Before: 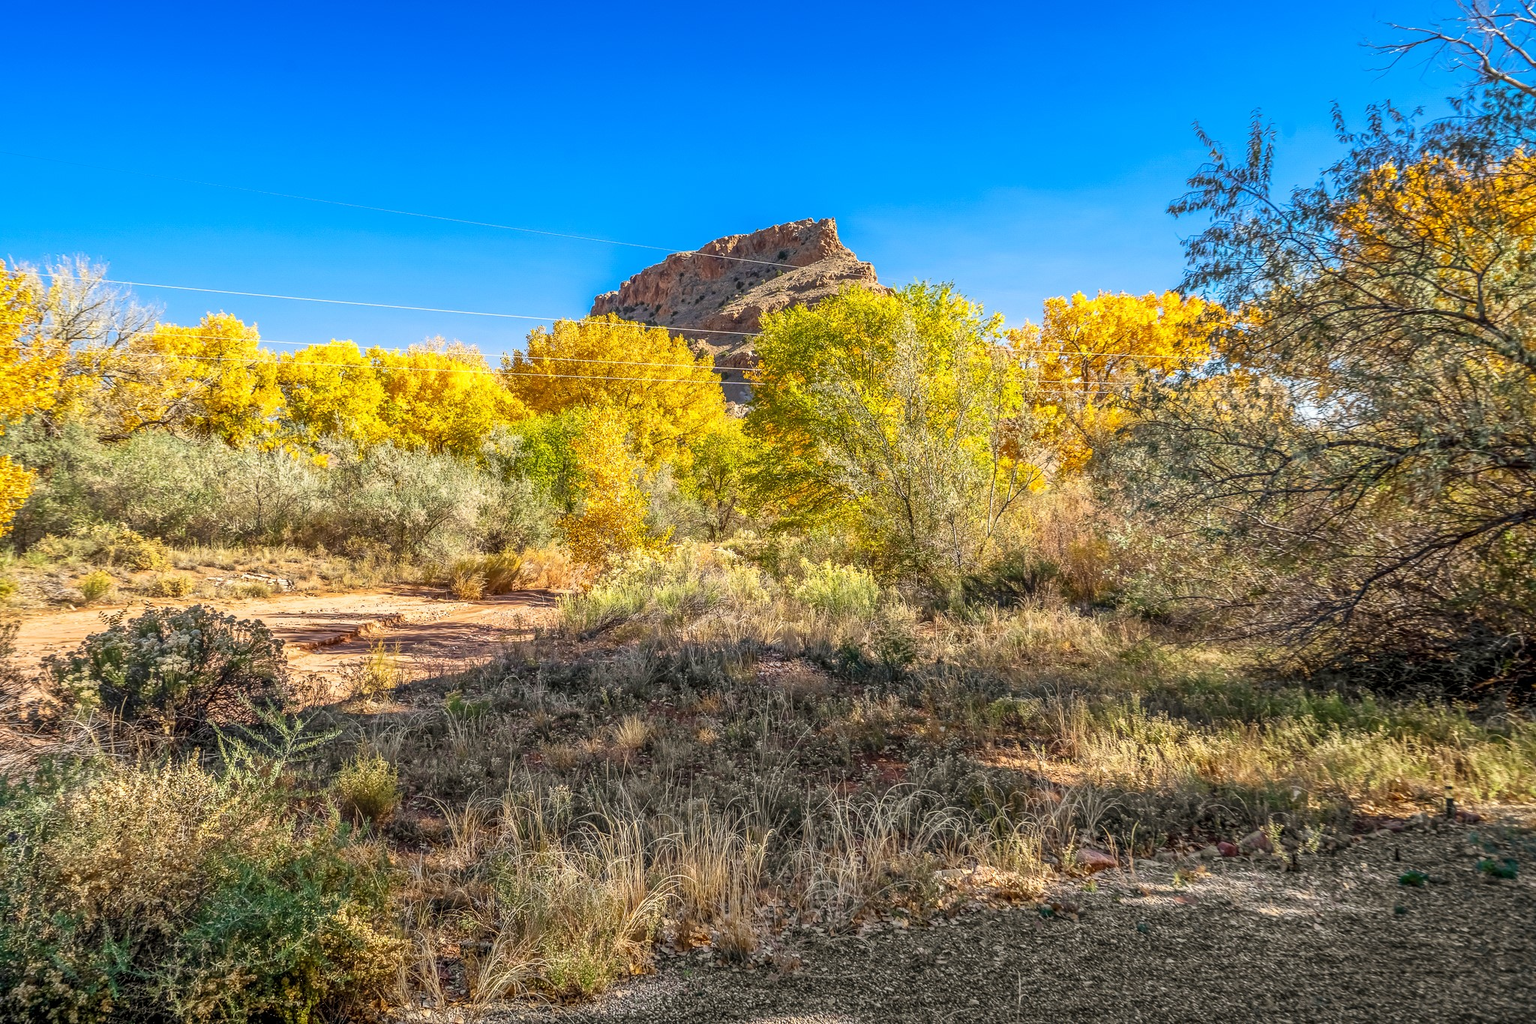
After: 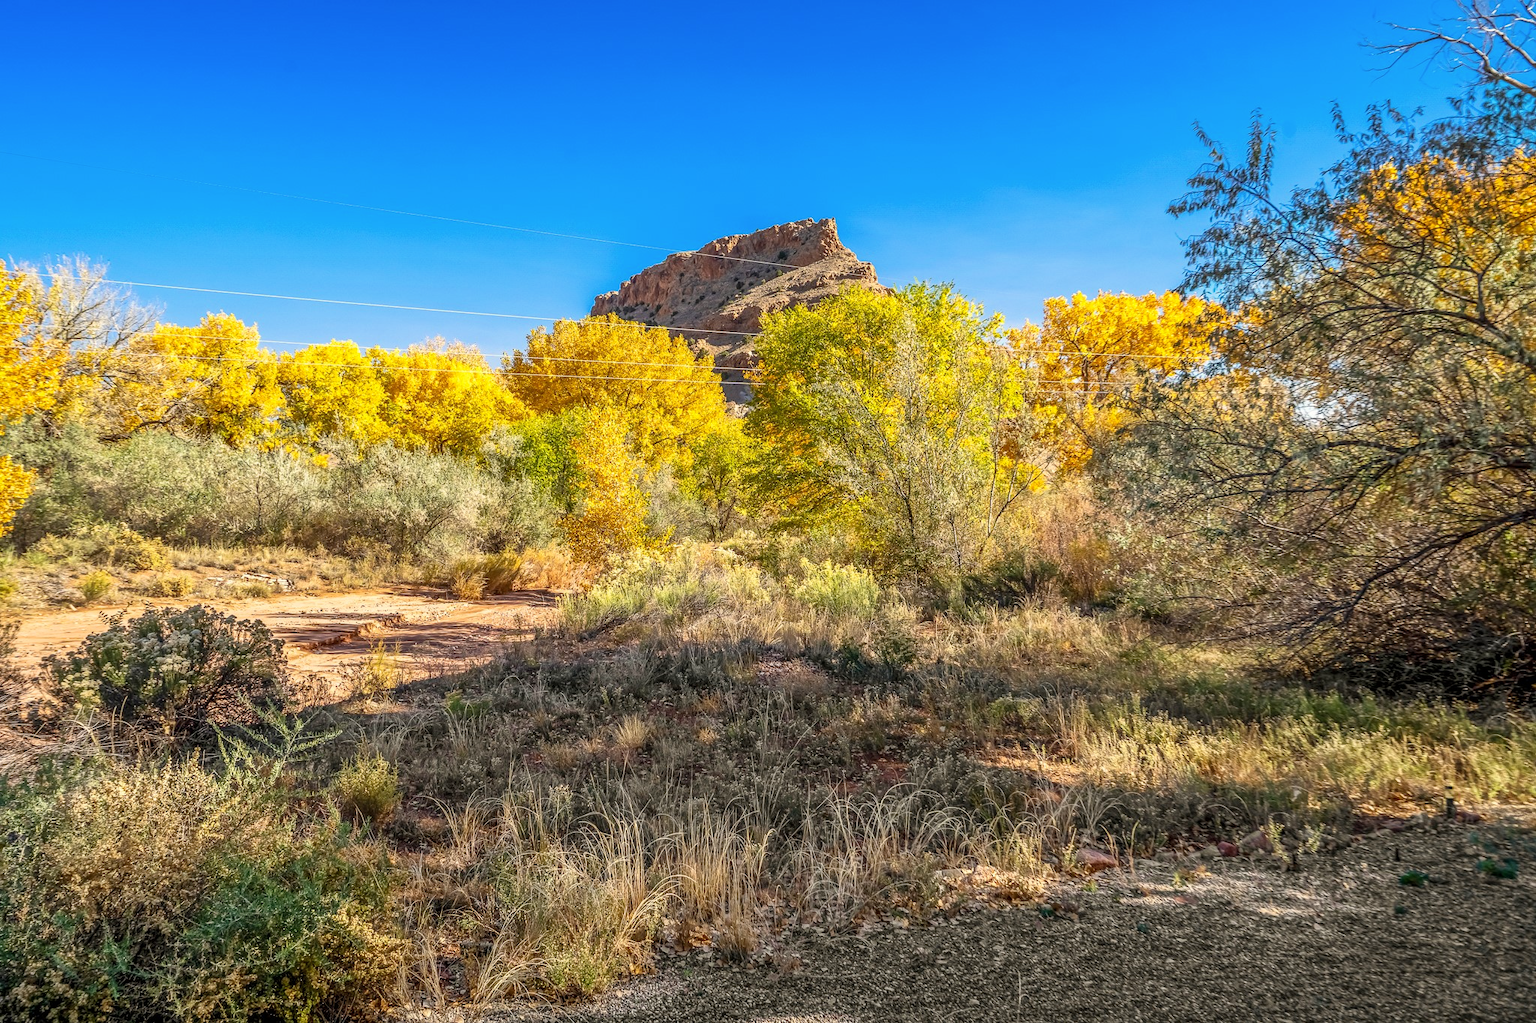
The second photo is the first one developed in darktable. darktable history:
color calibration: x 0.341, y 0.355, temperature 5158.52 K
